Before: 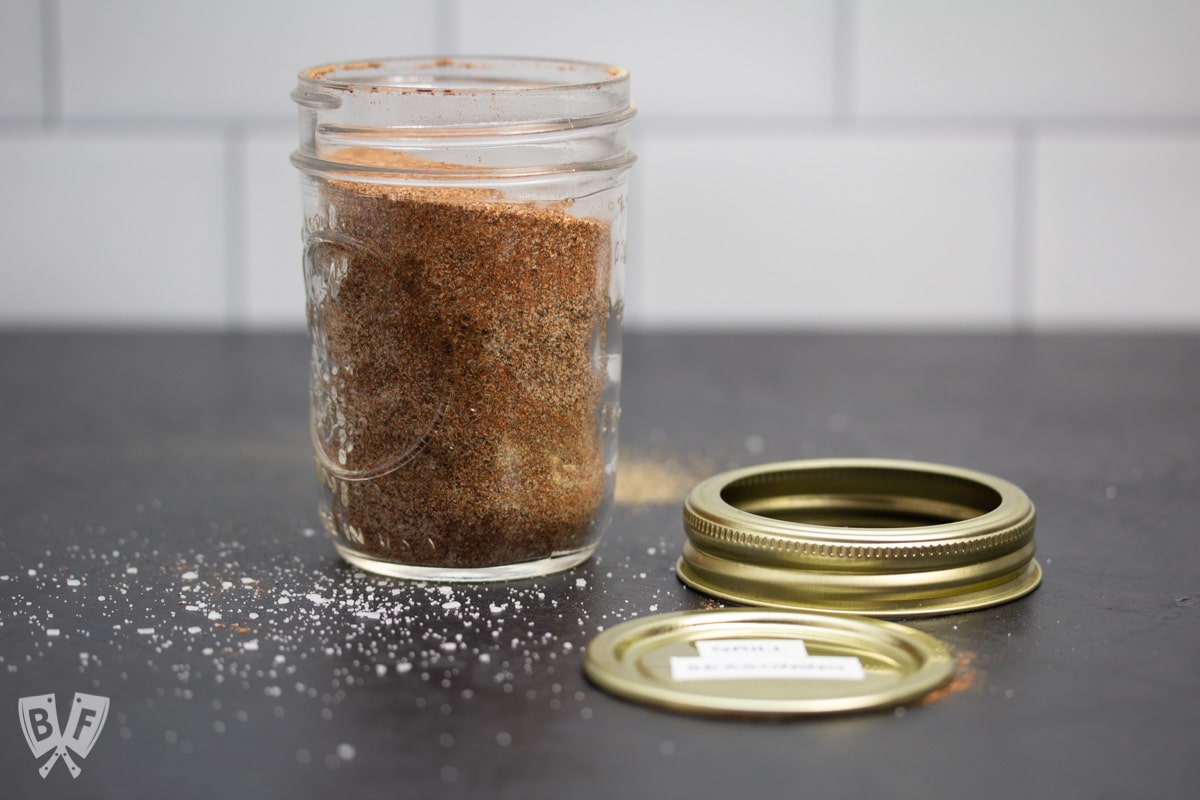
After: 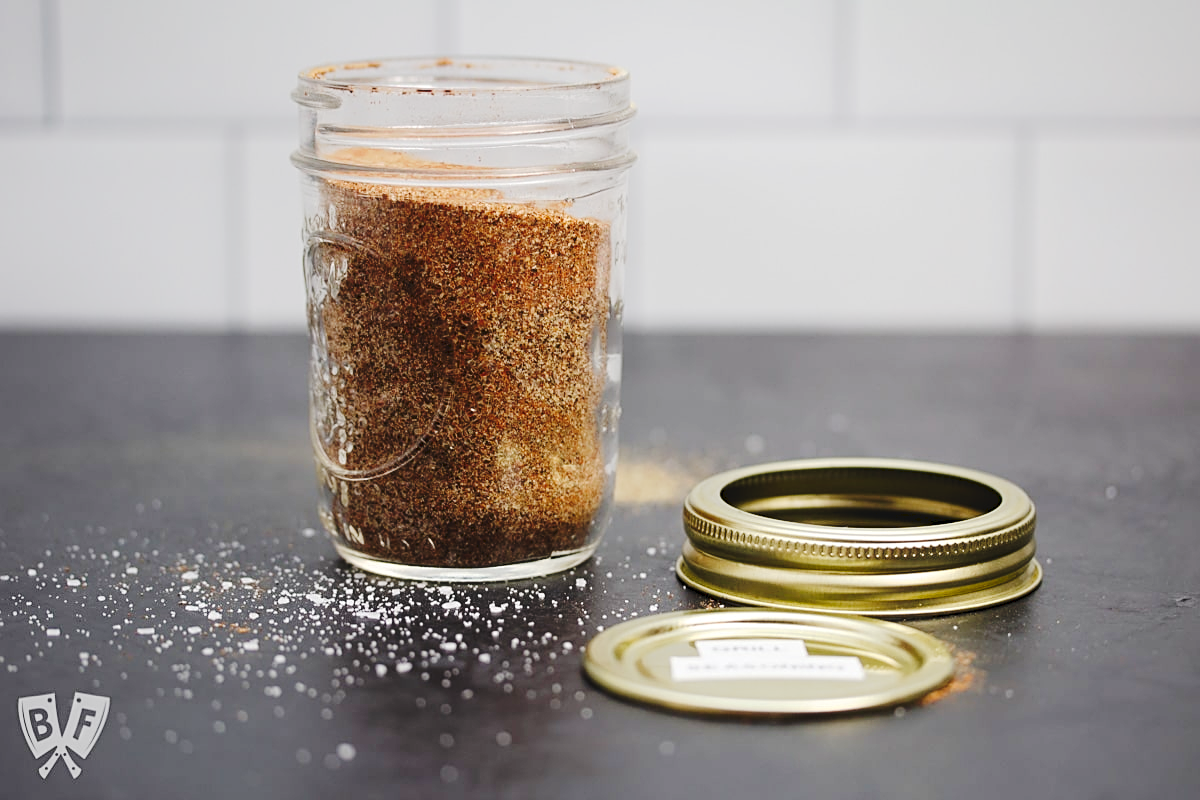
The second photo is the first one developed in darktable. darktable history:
tone curve: curves: ch0 [(0, 0) (0.003, 0.054) (0.011, 0.057) (0.025, 0.056) (0.044, 0.062) (0.069, 0.071) (0.1, 0.088) (0.136, 0.111) (0.177, 0.146) (0.224, 0.19) (0.277, 0.261) (0.335, 0.363) (0.399, 0.458) (0.468, 0.562) (0.543, 0.653) (0.623, 0.725) (0.709, 0.801) (0.801, 0.853) (0.898, 0.915) (1, 1)], preserve colors none
sharpen: on, module defaults
